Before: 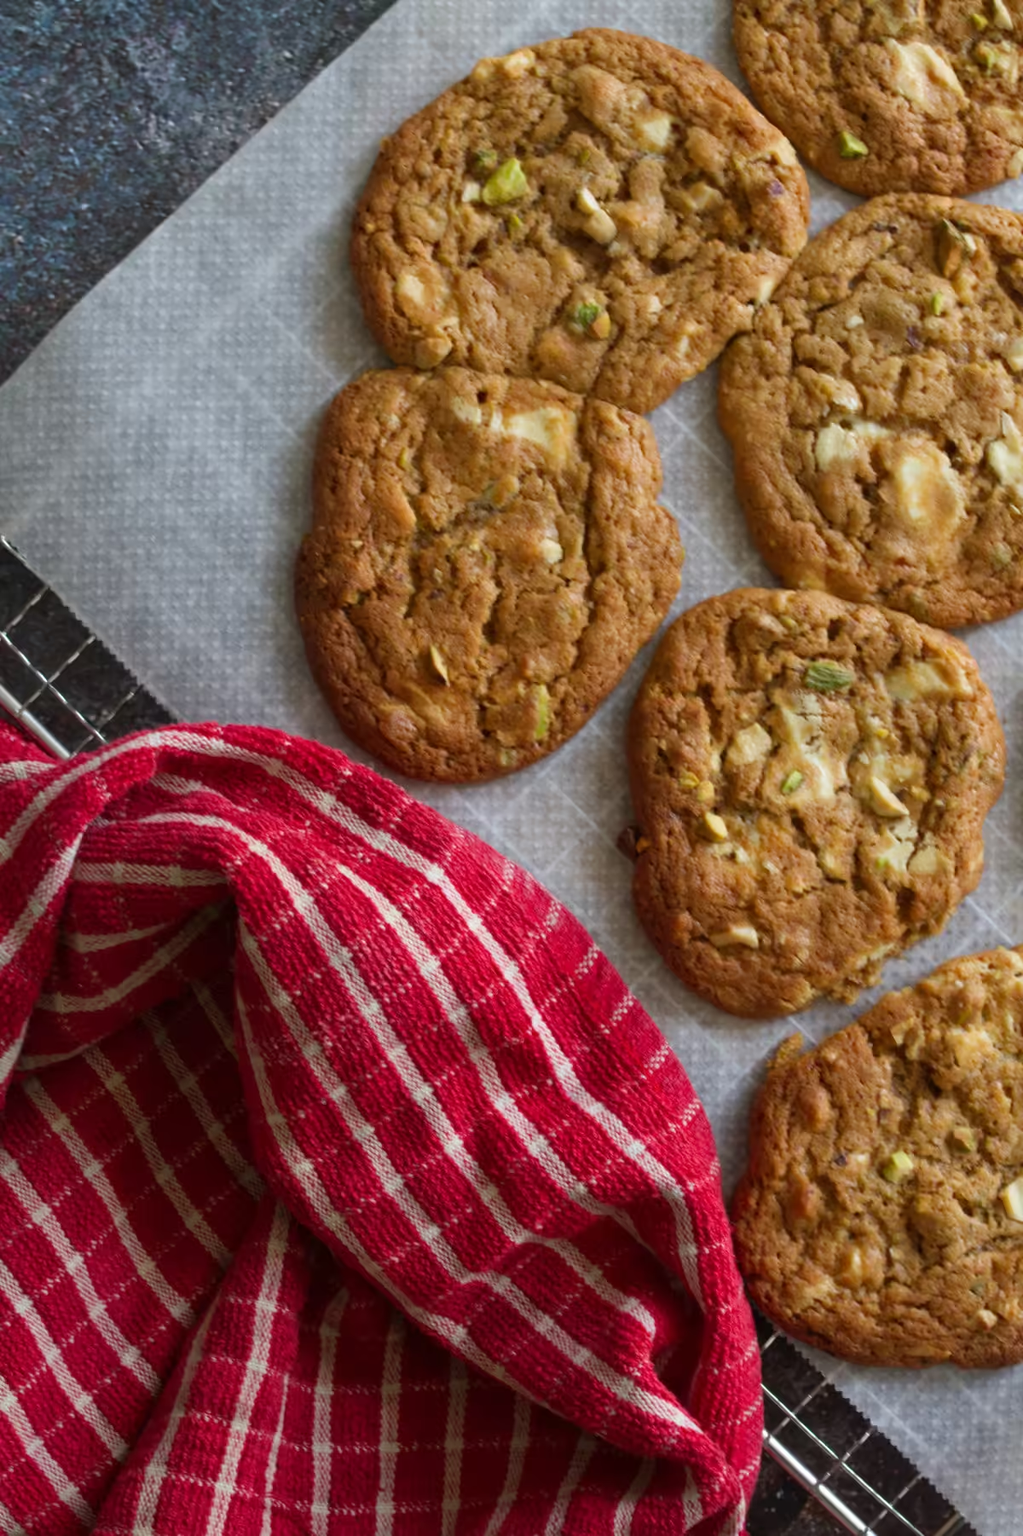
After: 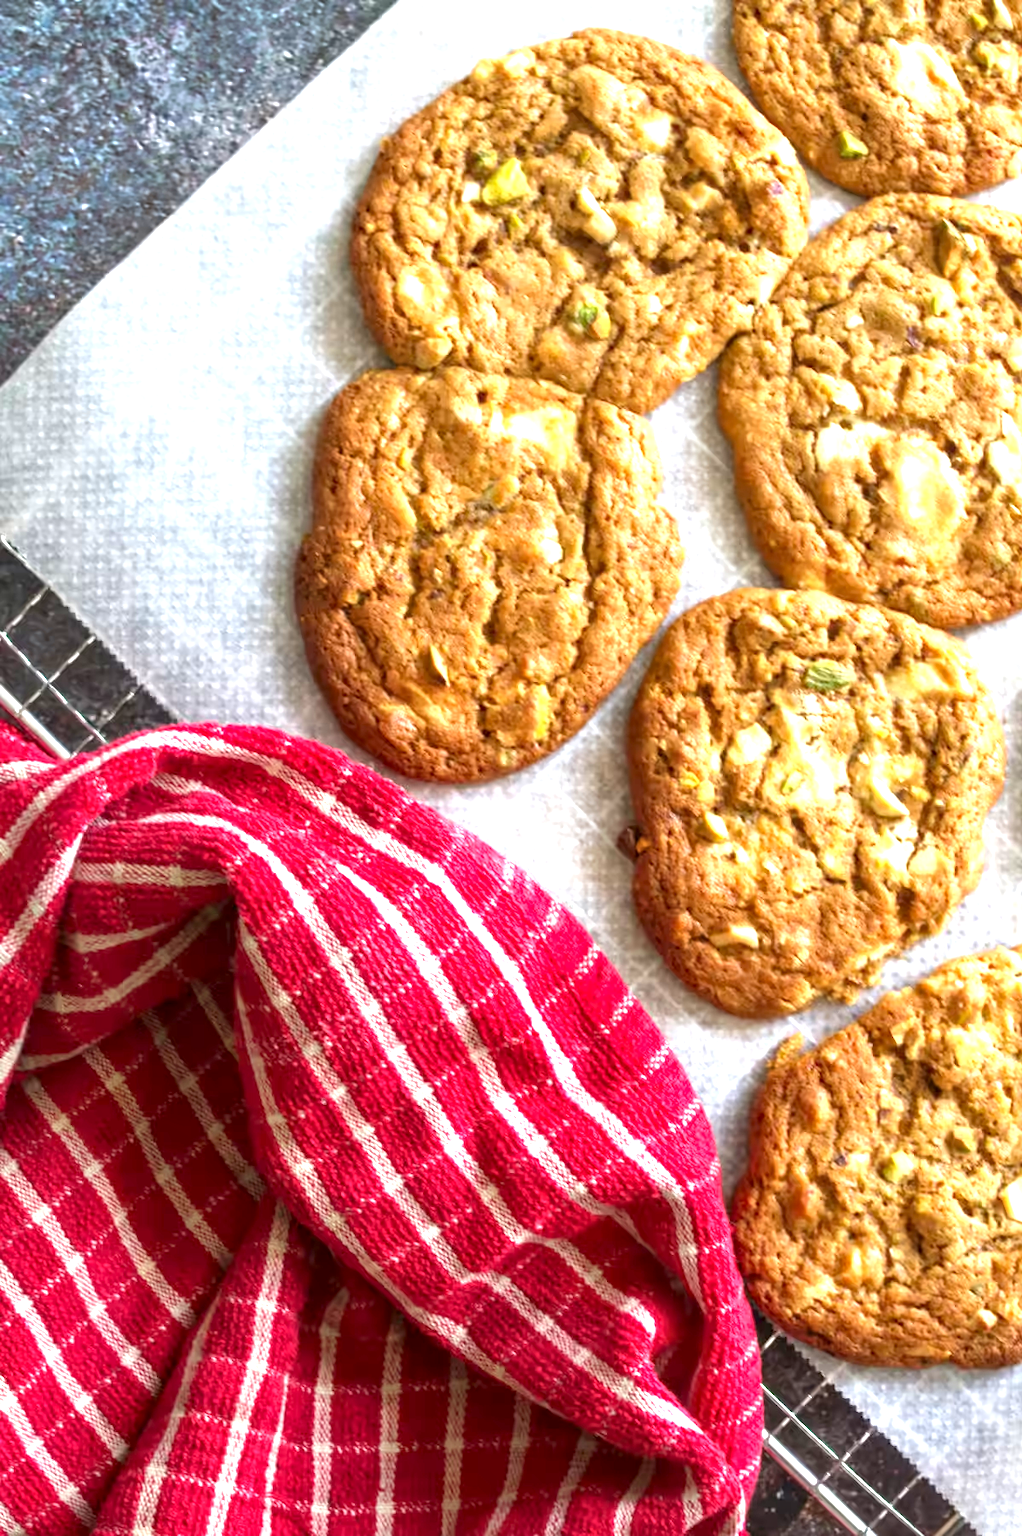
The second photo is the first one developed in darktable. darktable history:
exposure: black level correction 0.001, exposure 1.719 EV, compensate exposure bias true, compensate highlight preservation false
local contrast: on, module defaults
